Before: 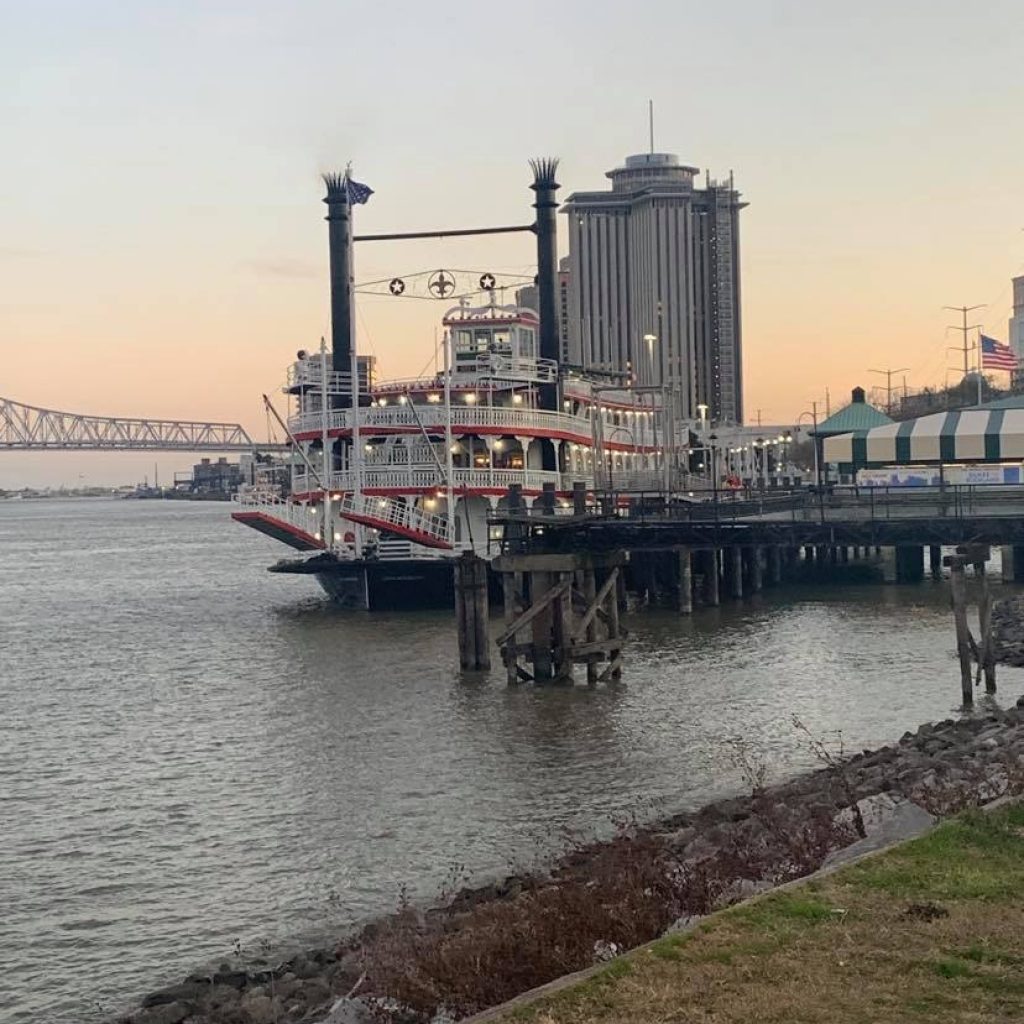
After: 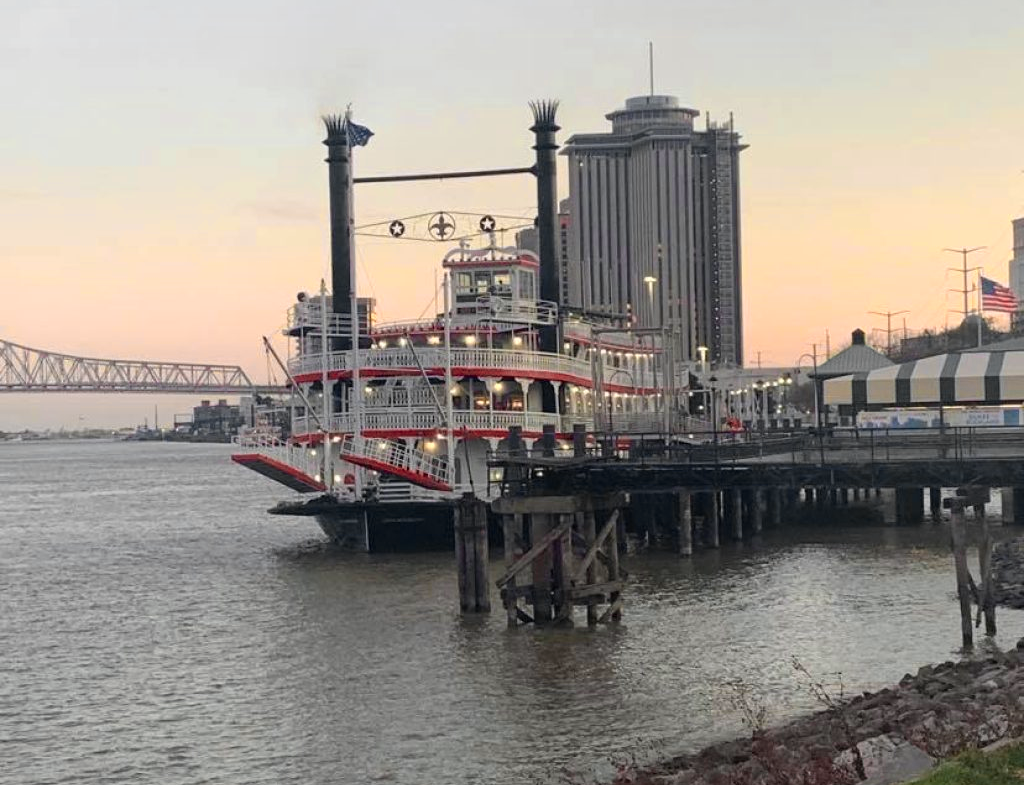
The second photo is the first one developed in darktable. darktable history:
crop: top 5.667%, bottom 17.637%
color zones: curves: ch0 [(0.257, 0.558) (0.75, 0.565)]; ch1 [(0.004, 0.857) (0.14, 0.416) (0.257, 0.695) (0.442, 0.032) (0.736, 0.266) (0.891, 0.741)]; ch2 [(0, 0.623) (0.112, 0.436) (0.271, 0.474) (0.516, 0.64) (0.743, 0.286)]
